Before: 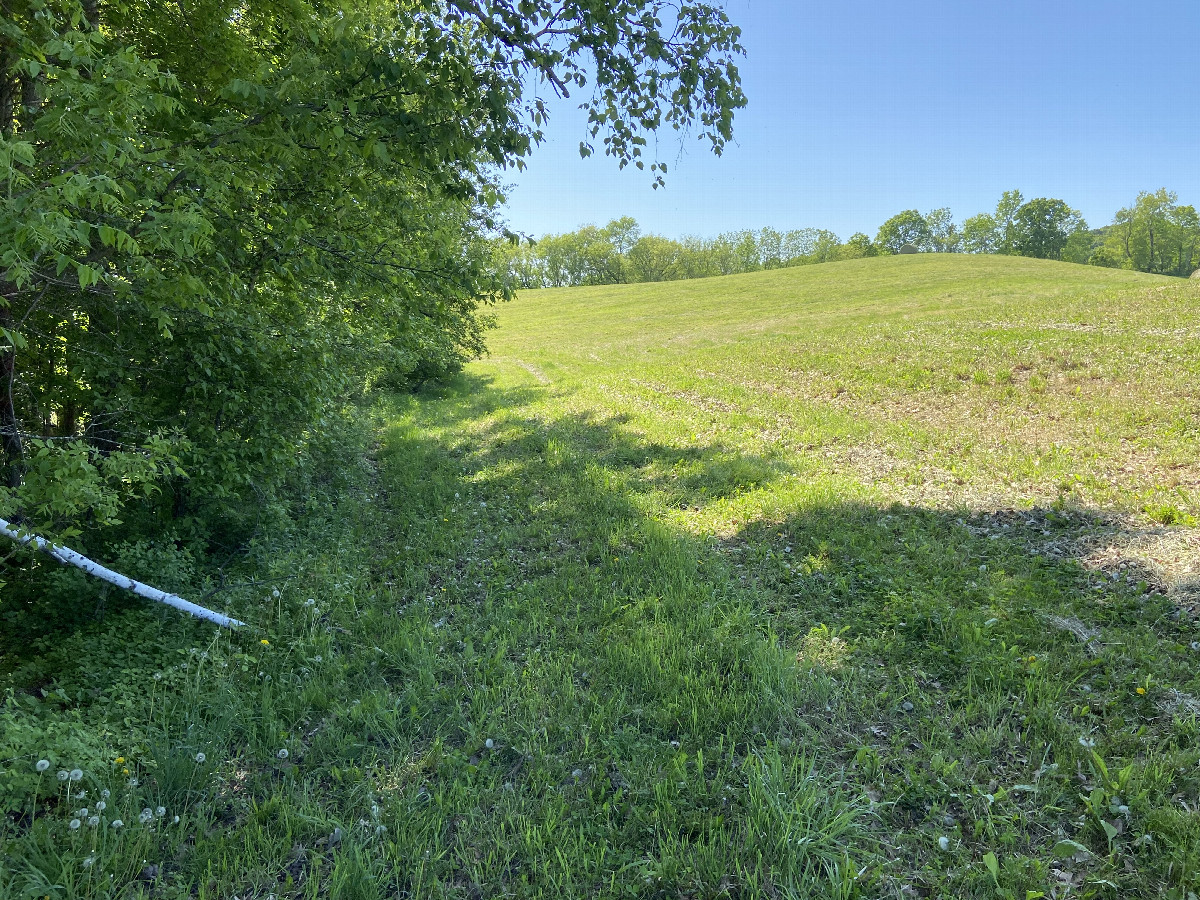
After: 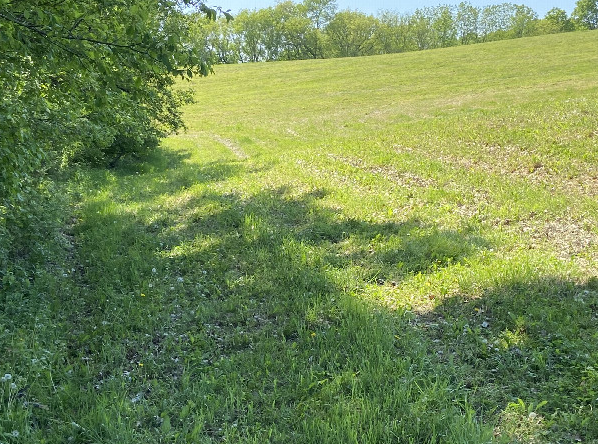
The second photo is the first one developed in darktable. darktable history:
crop: left 25.252%, top 25.053%, right 24.862%, bottom 25.528%
